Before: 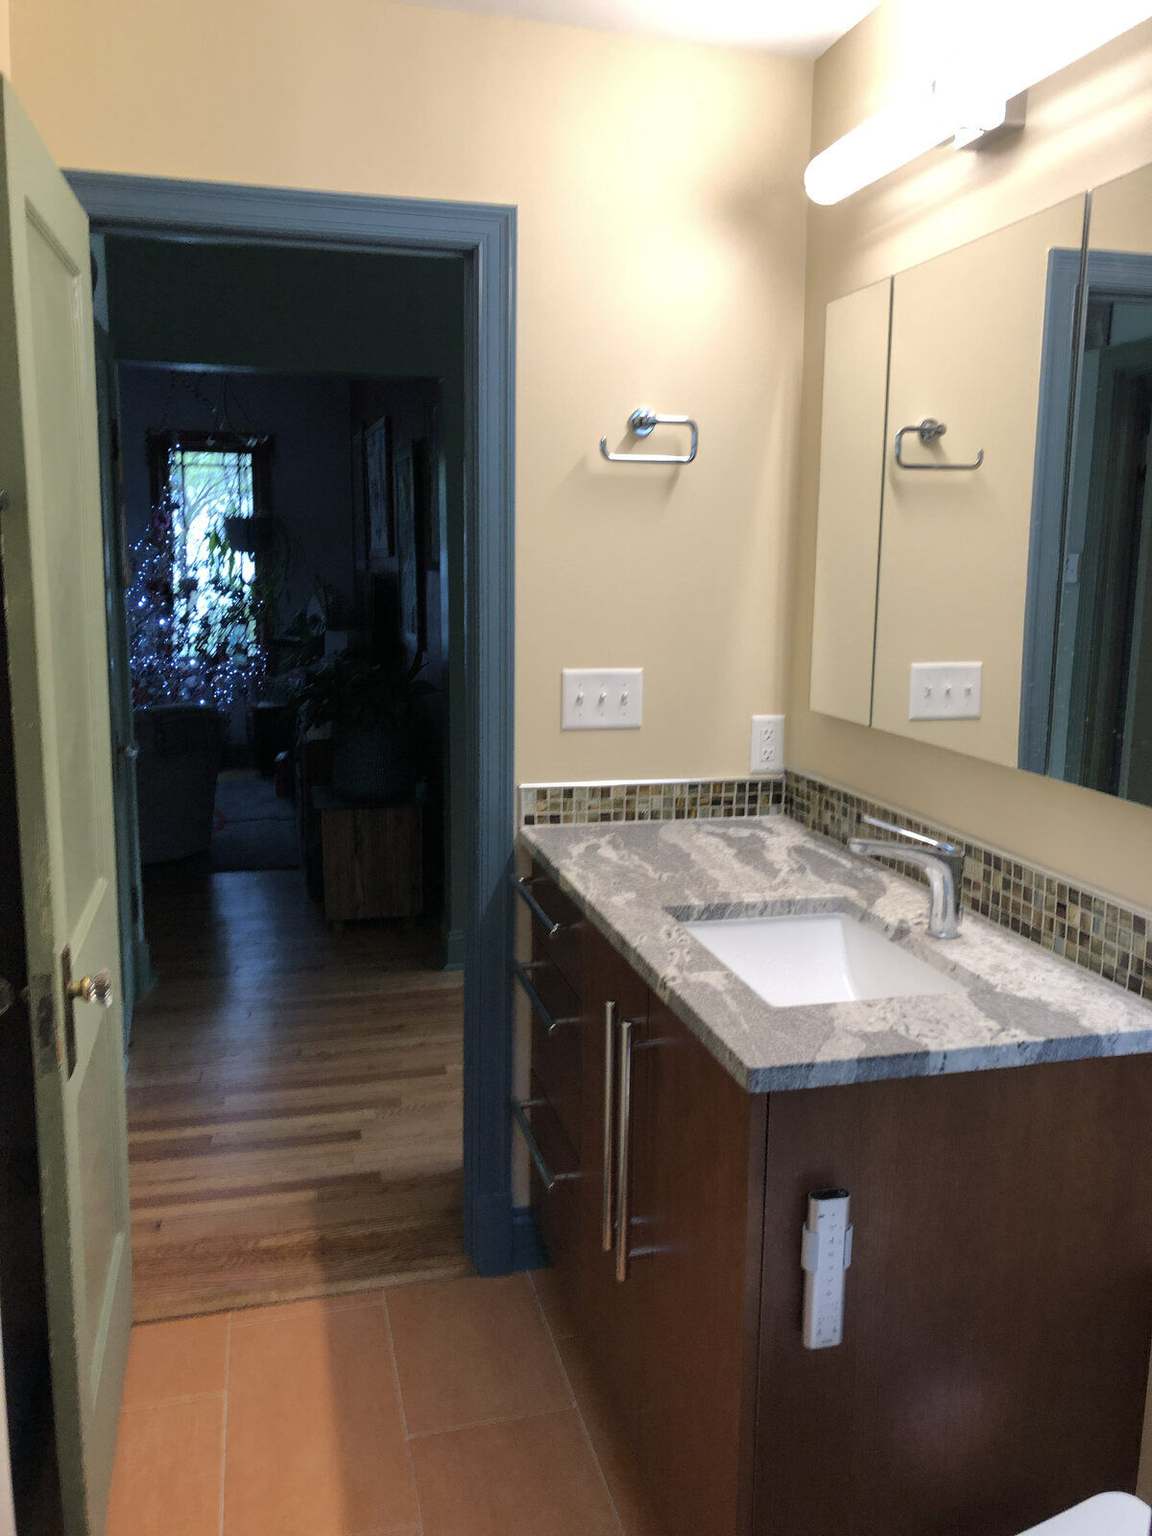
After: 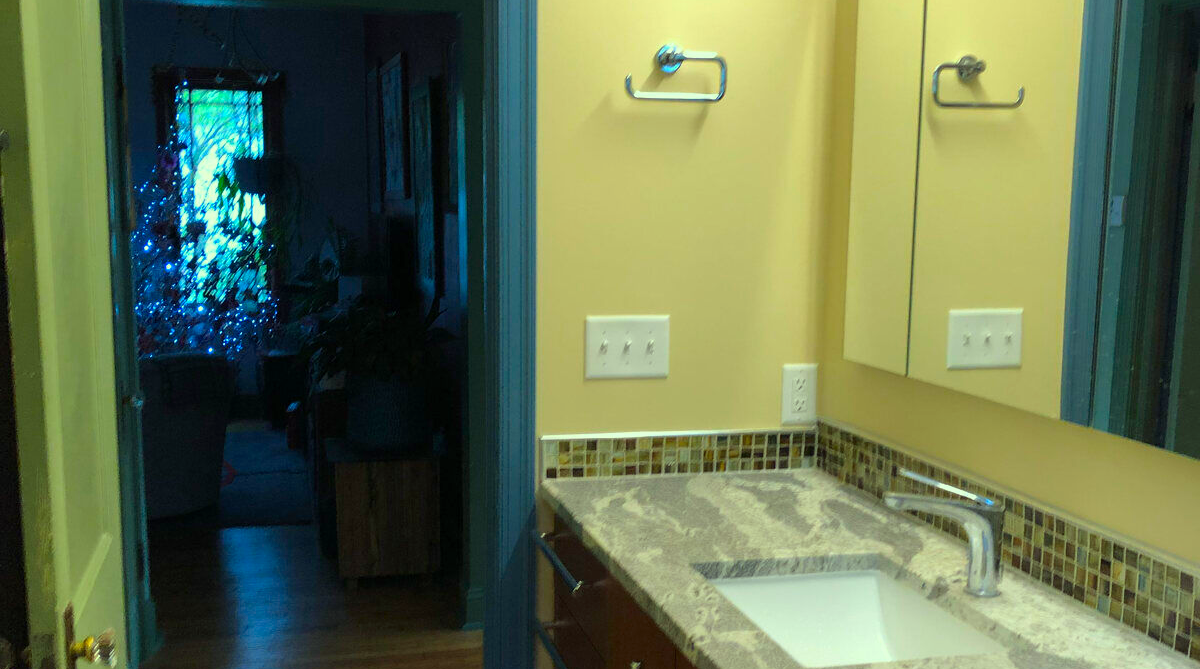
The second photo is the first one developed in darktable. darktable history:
crop and rotate: top 23.84%, bottom 34.294%
color correction: highlights a* -10.77, highlights b* 9.8, saturation 1.72
